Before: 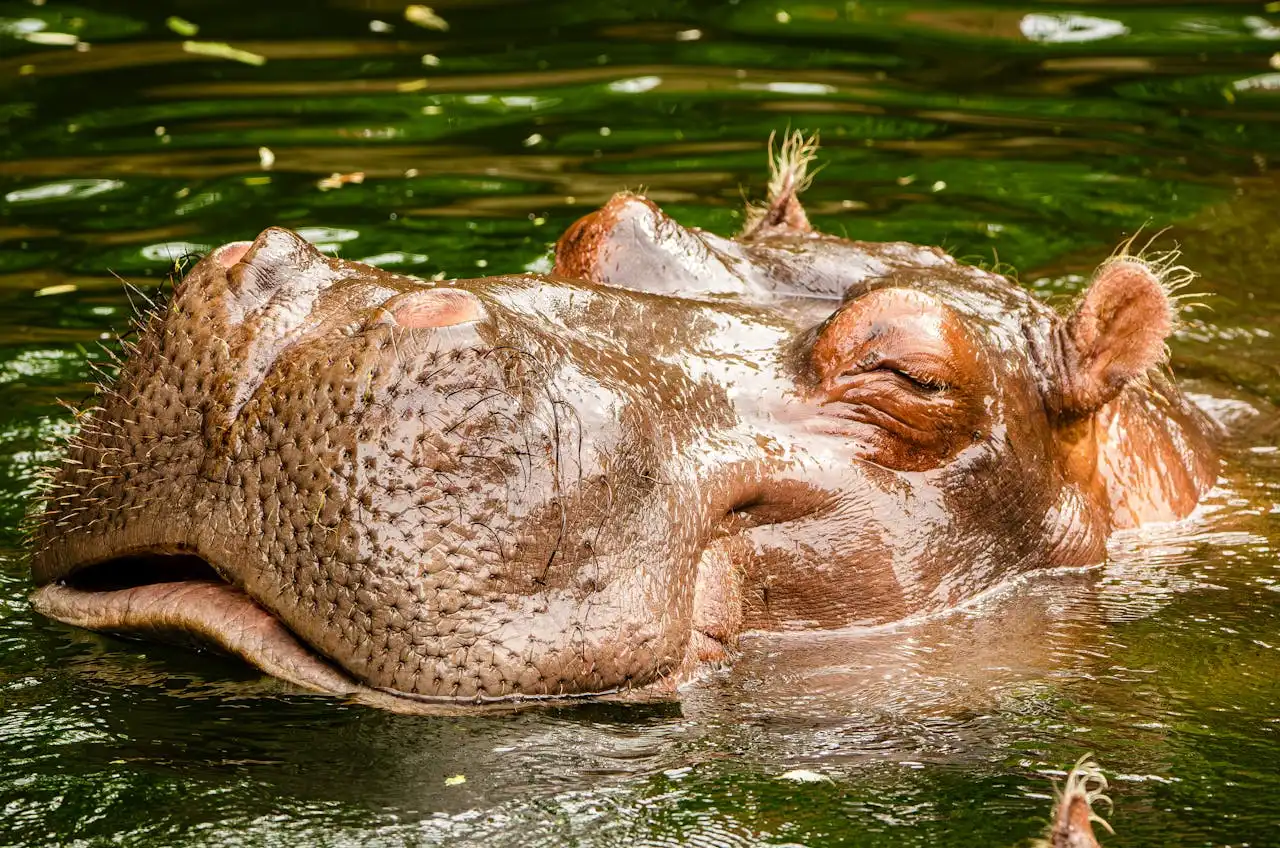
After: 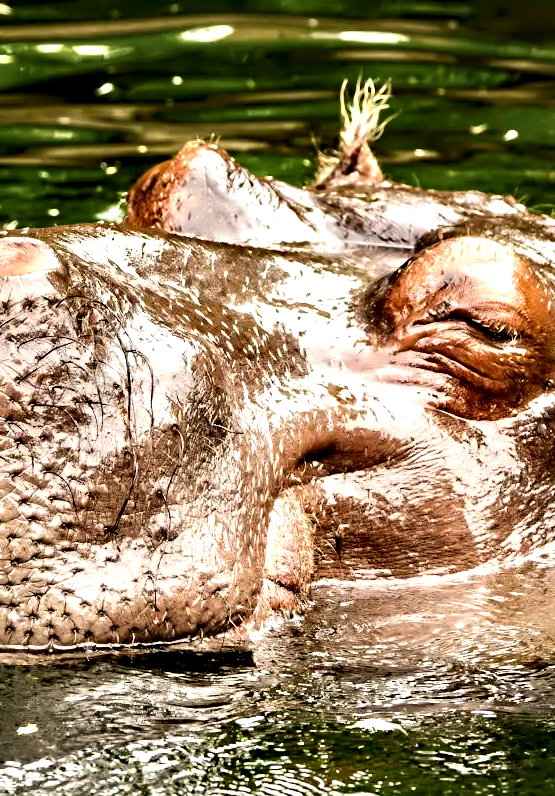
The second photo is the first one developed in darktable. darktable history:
contrast equalizer: y [[0.783, 0.666, 0.575, 0.77, 0.556, 0.501], [0.5 ×6], [0.5 ×6], [0, 0.02, 0.272, 0.399, 0.062, 0], [0 ×6]]
crop: left 33.452%, top 6.025%, right 23.155%
tone equalizer: -8 EV -0.417 EV, -7 EV -0.389 EV, -6 EV -0.333 EV, -5 EV -0.222 EV, -3 EV 0.222 EV, -2 EV 0.333 EV, -1 EV 0.389 EV, +0 EV 0.417 EV, edges refinement/feathering 500, mask exposure compensation -1.57 EV, preserve details no
